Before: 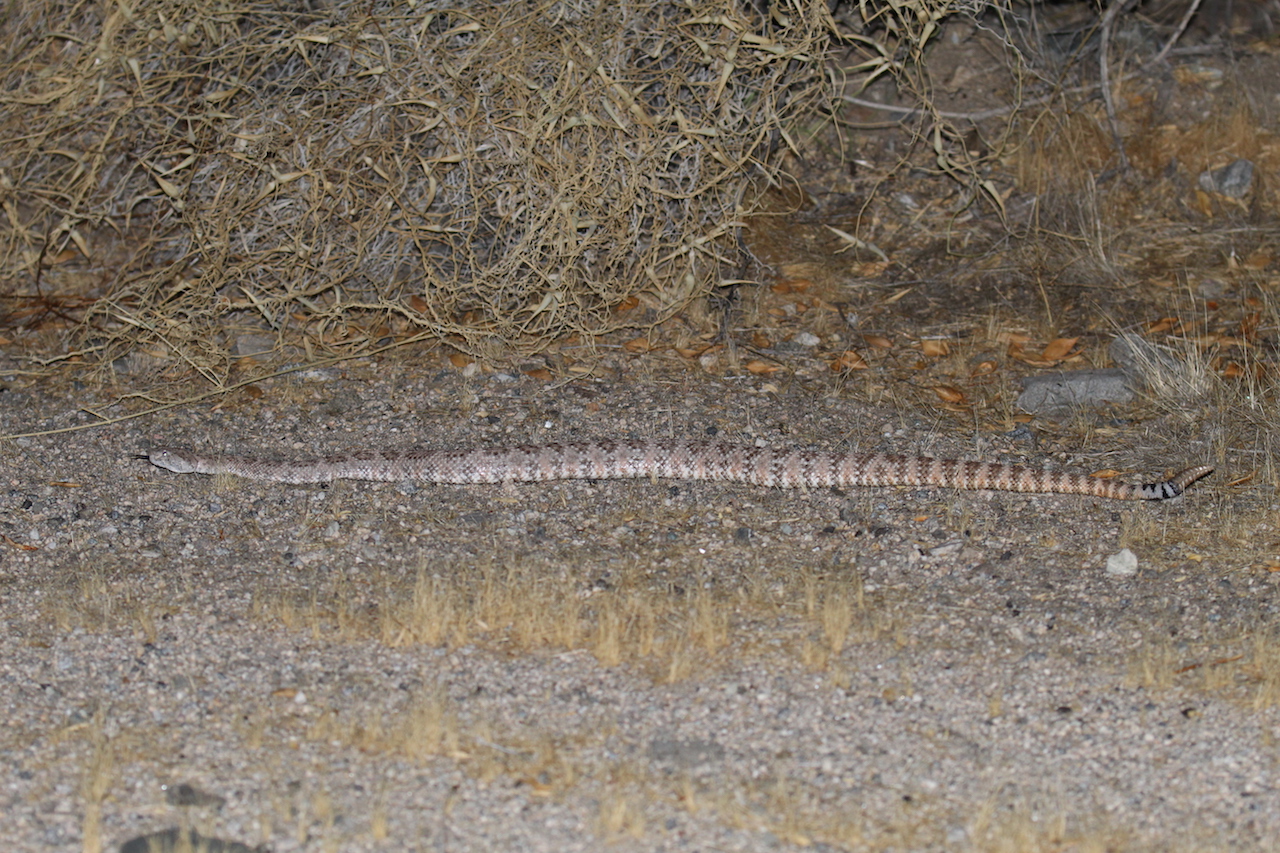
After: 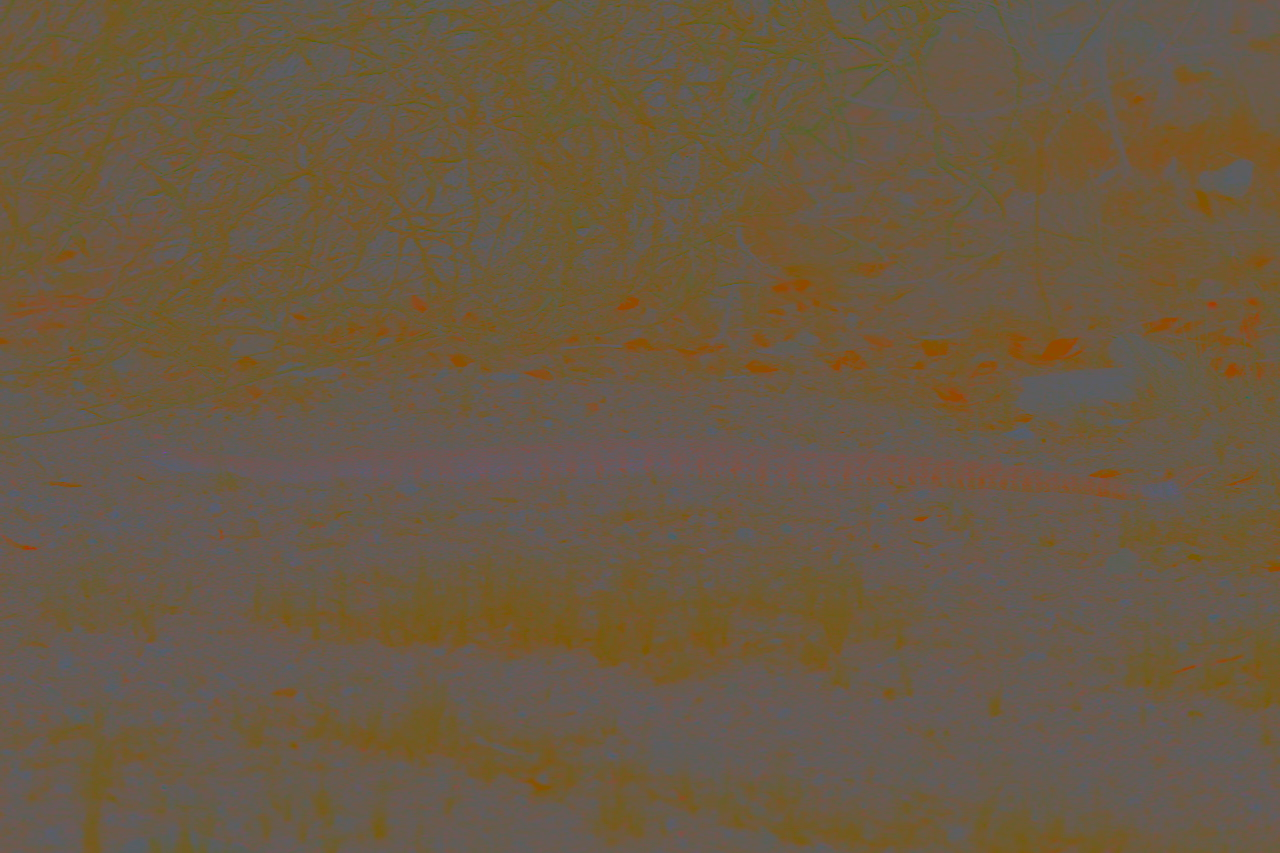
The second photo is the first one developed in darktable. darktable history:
rotate and perspective: automatic cropping off
contrast brightness saturation: contrast -0.99, brightness -0.17, saturation 0.75
